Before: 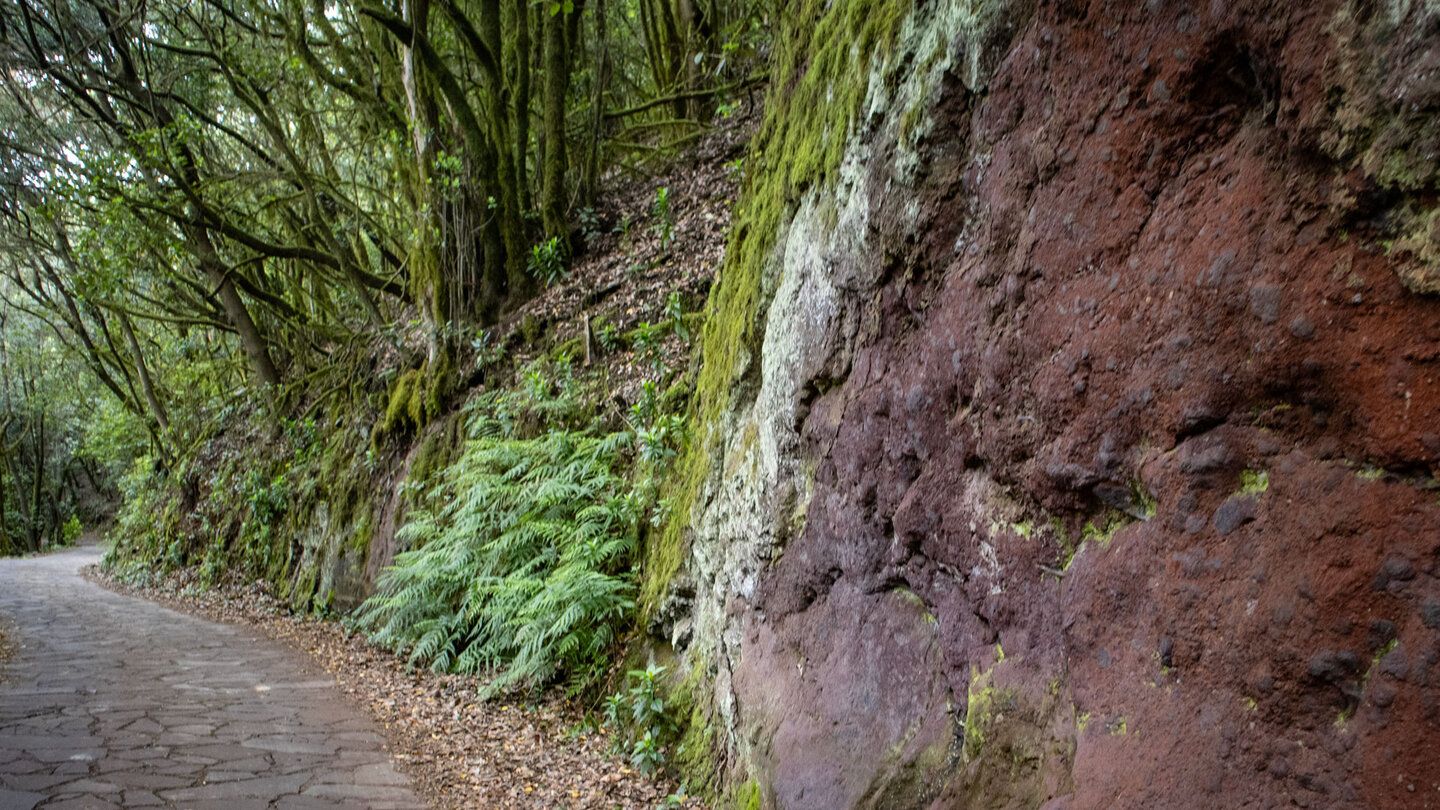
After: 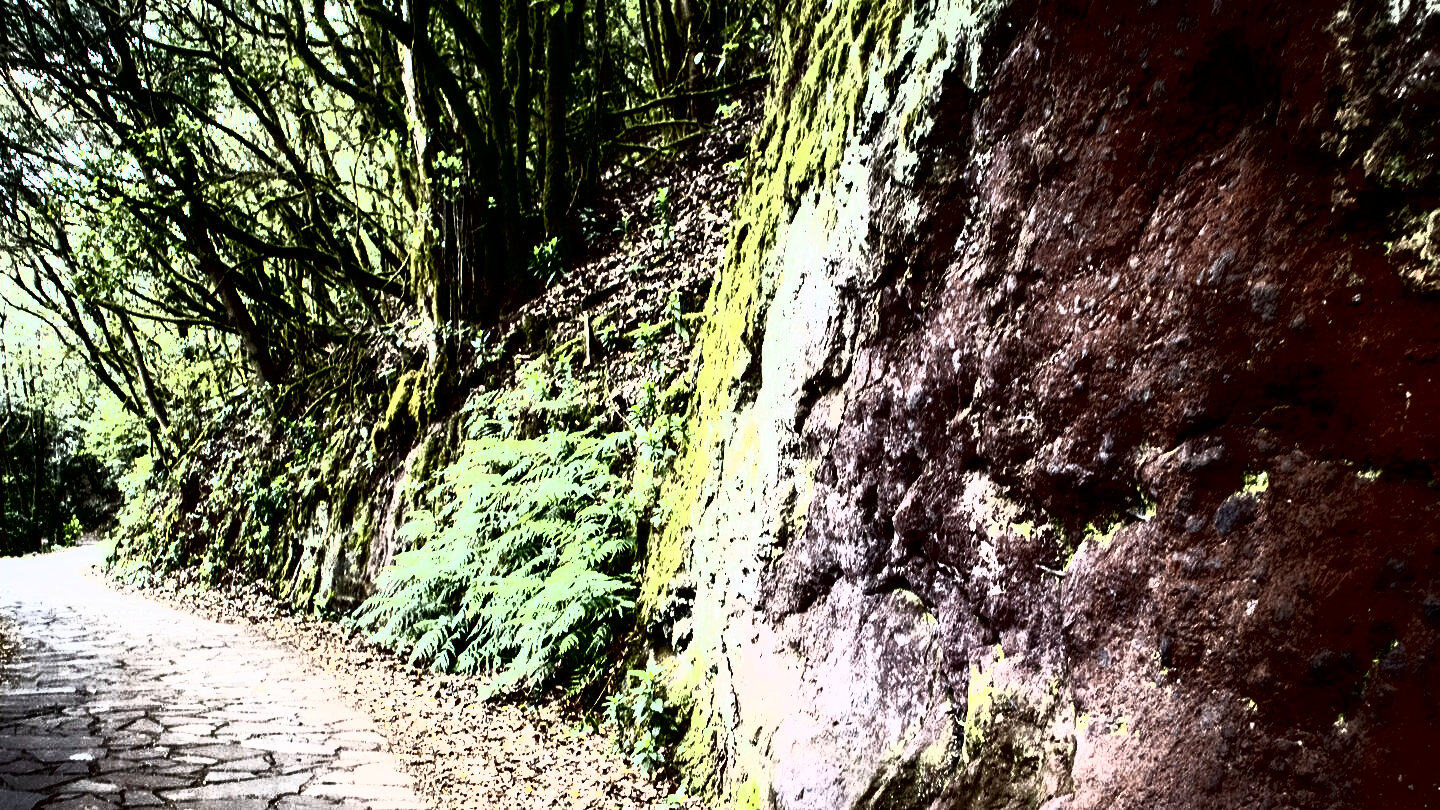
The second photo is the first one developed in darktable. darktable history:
tone equalizer: -8 EV -0.451 EV, -7 EV -0.423 EV, -6 EV -0.356 EV, -5 EV -0.2 EV, -3 EV 0.221 EV, -2 EV 0.335 EV, -1 EV 0.403 EV, +0 EV 0.442 EV, mask exposure compensation -0.485 EV
tone curve: curves: ch0 [(0, 0) (0.003, 0.001) (0.011, 0.003) (0.025, 0.003) (0.044, 0.003) (0.069, 0.003) (0.1, 0.006) (0.136, 0.007) (0.177, 0.009) (0.224, 0.007) (0.277, 0.026) (0.335, 0.126) (0.399, 0.254) (0.468, 0.493) (0.543, 0.892) (0.623, 0.984) (0.709, 0.979) (0.801, 0.979) (0.898, 0.982) (1, 1)], color space Lab, independent channels, preserve colors none
local contrast: mode bilateral grid, contrast 21, coarseness 49, detail 120%, midtone range 0.2
base curve: preserve colors none
